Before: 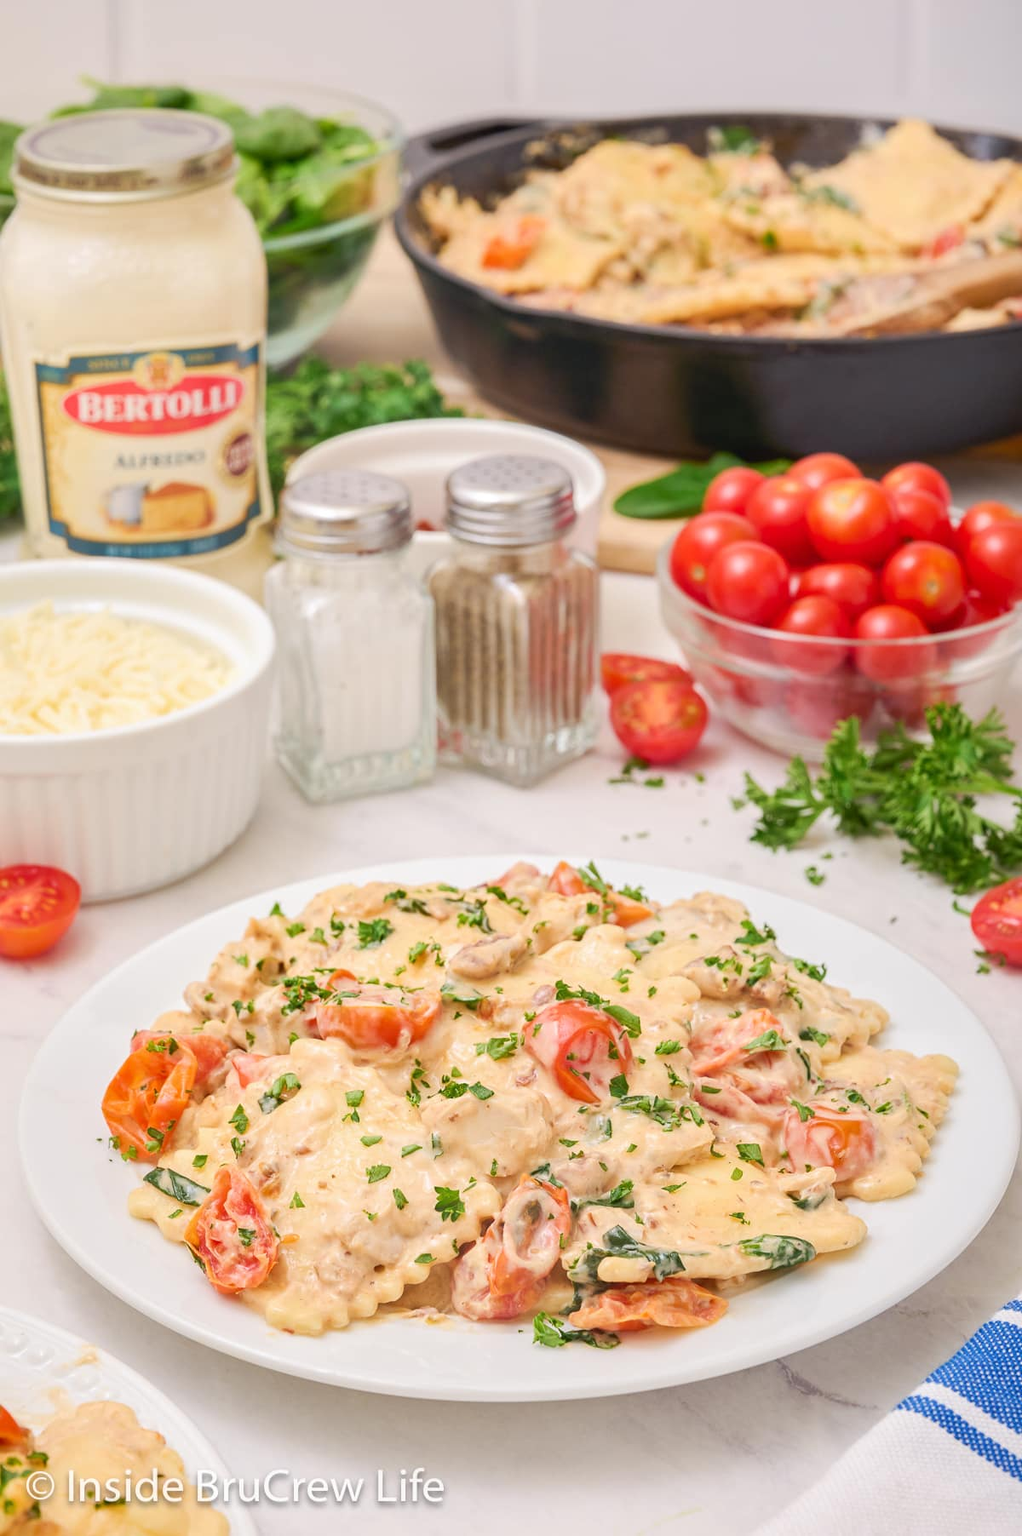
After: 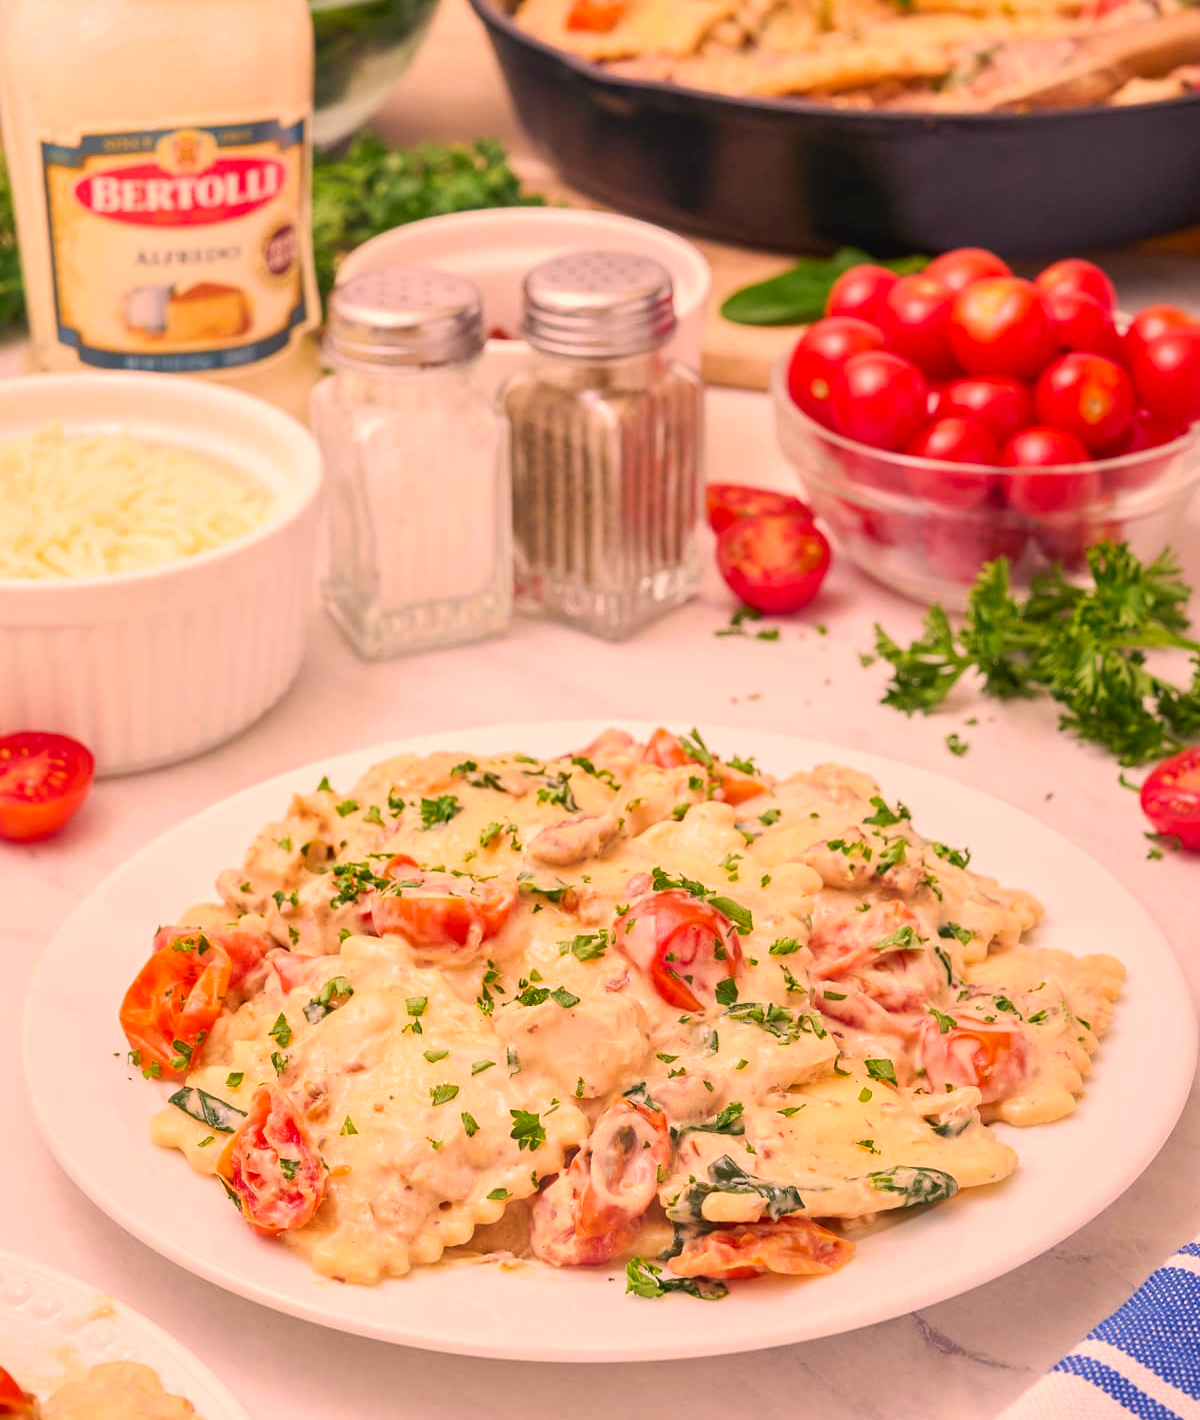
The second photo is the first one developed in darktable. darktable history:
color correction: highlights a* 21.16, highlights b* 19.61
crop and rotate: top 15.774%, bottom 5.506%
color balance: gamma [0.9, 0.988, 0.975, 1.025], gain [1.05, 1, 1, 1]
